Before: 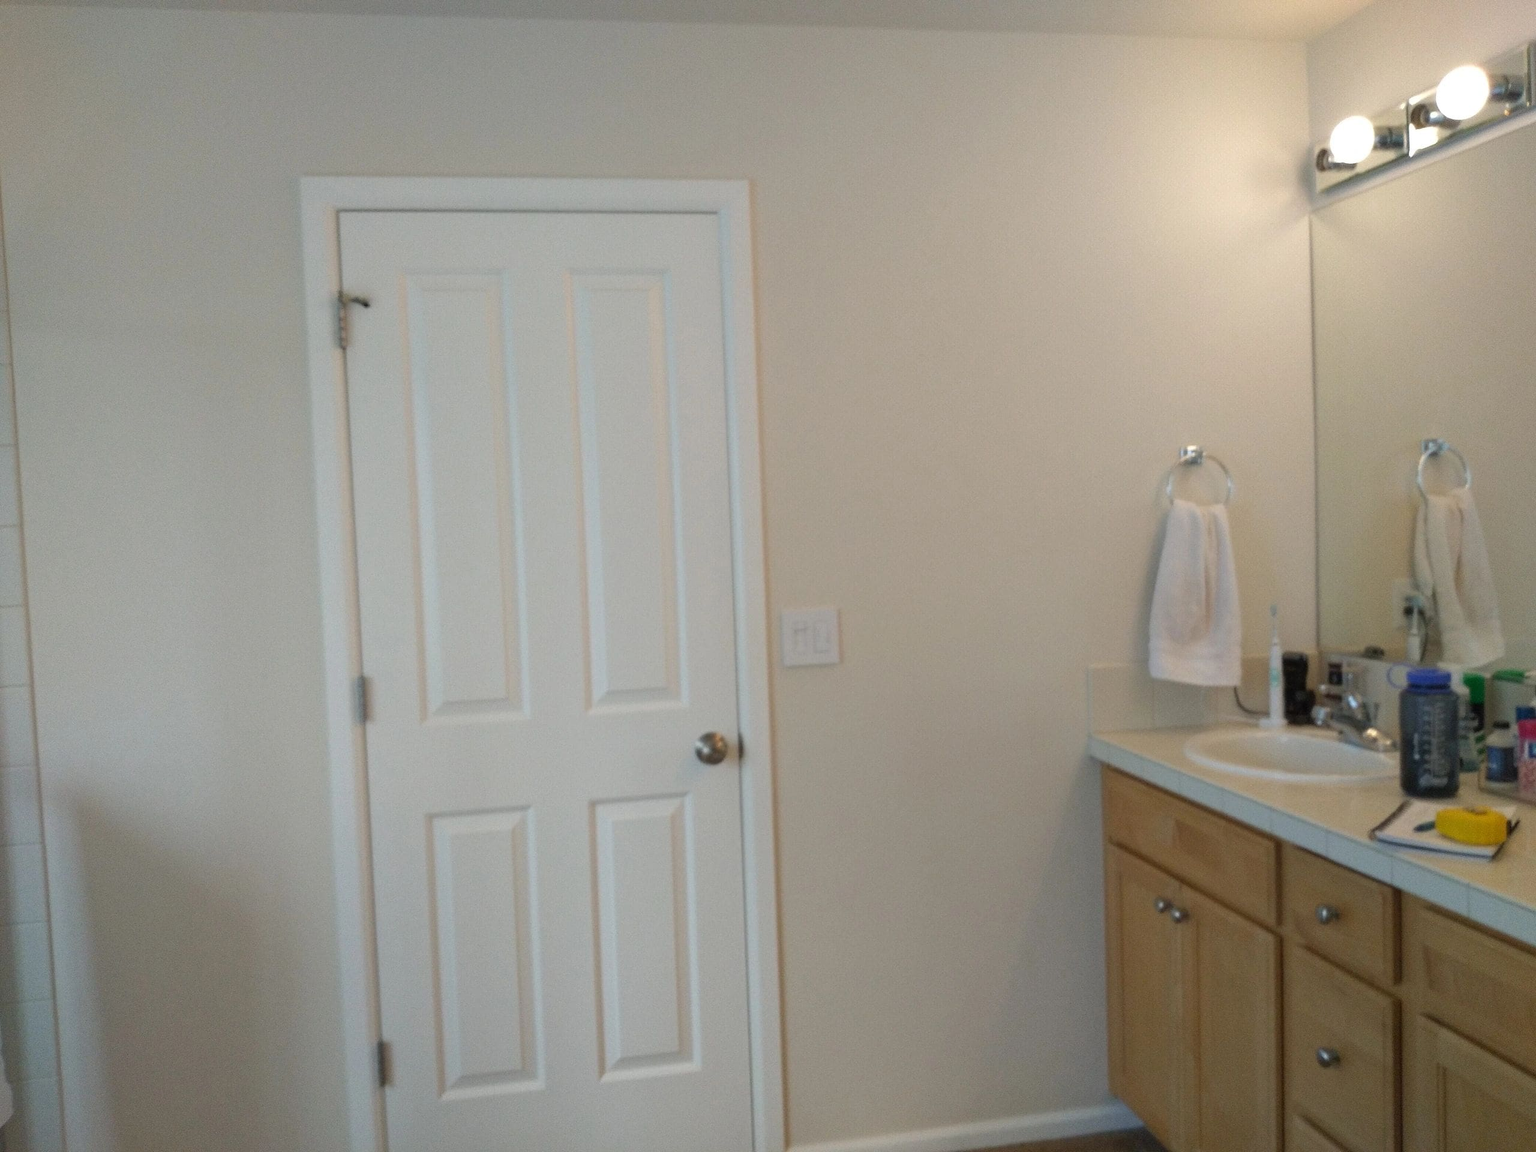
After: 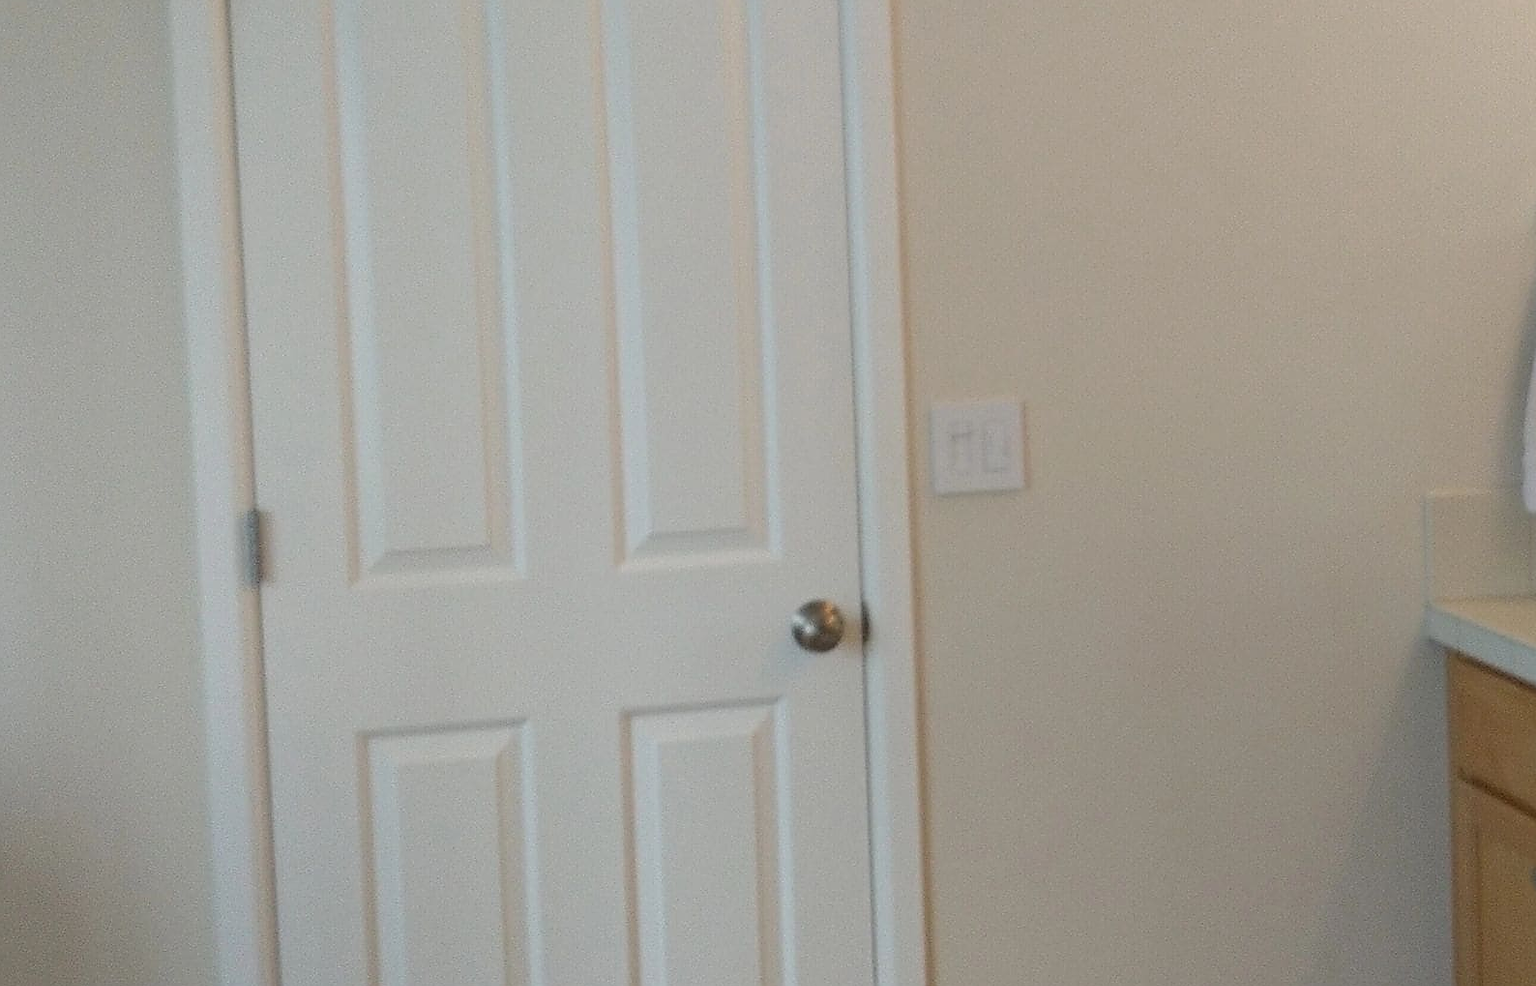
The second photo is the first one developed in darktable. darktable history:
crop: left 13.312%, top 31.28%, right 24.627%, bottom 15.582%
sharpen: radius 1.4, amount 1.25, threshold 0.7
